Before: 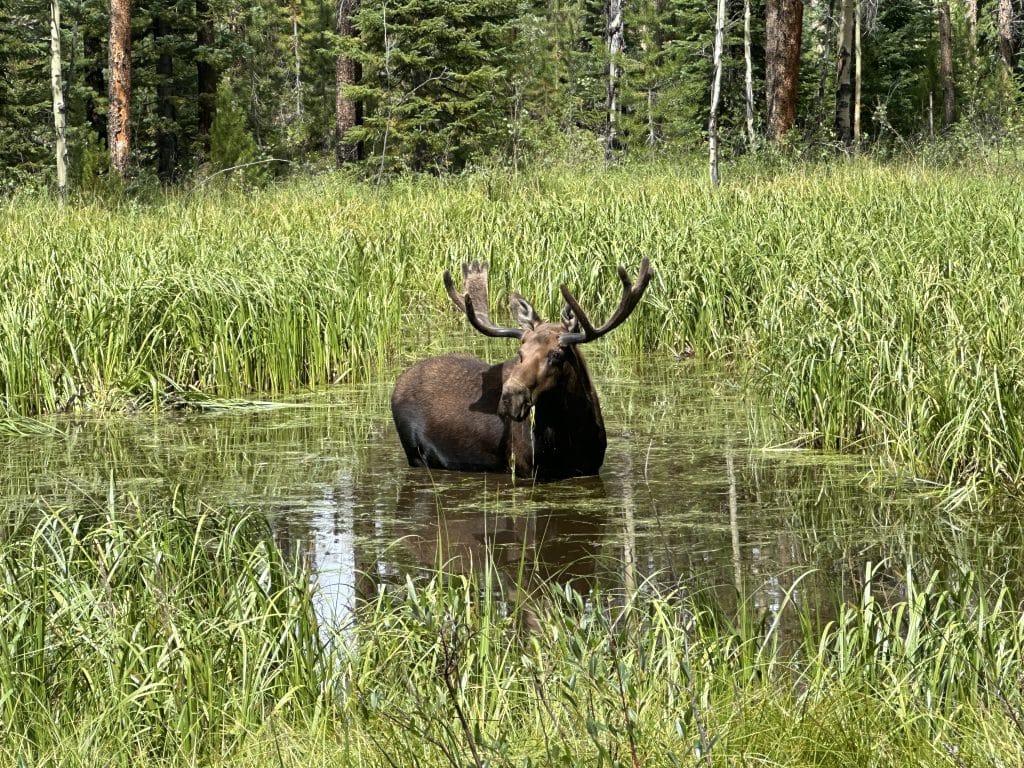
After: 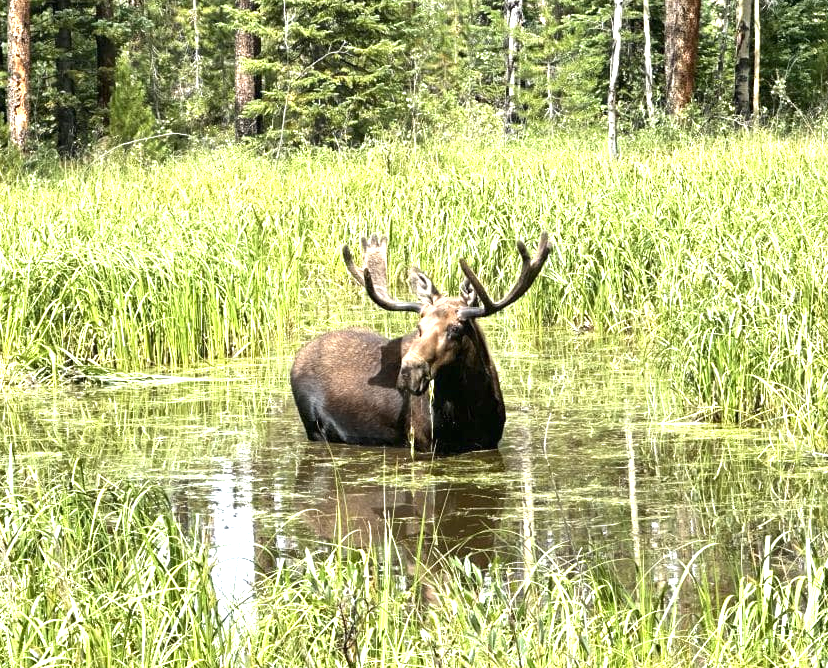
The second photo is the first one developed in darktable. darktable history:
exposure: black level correction 0, exposure 1.4 EV, compensate highlight preservation false
crop: left 9.929%, top 3.475%, right 9.188%, bottom 9.529%
white balance: red 1, blue 1
contrast brightness saturation: contrast 0.05
